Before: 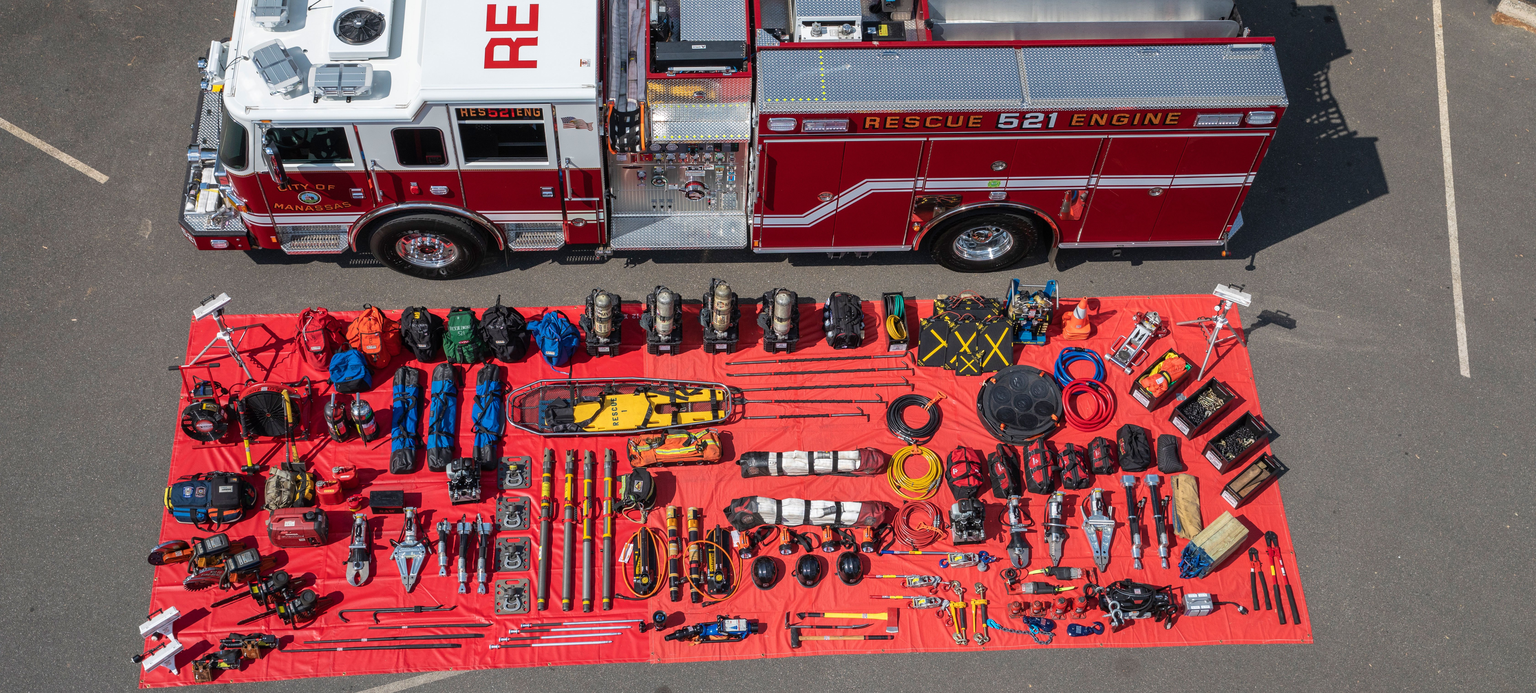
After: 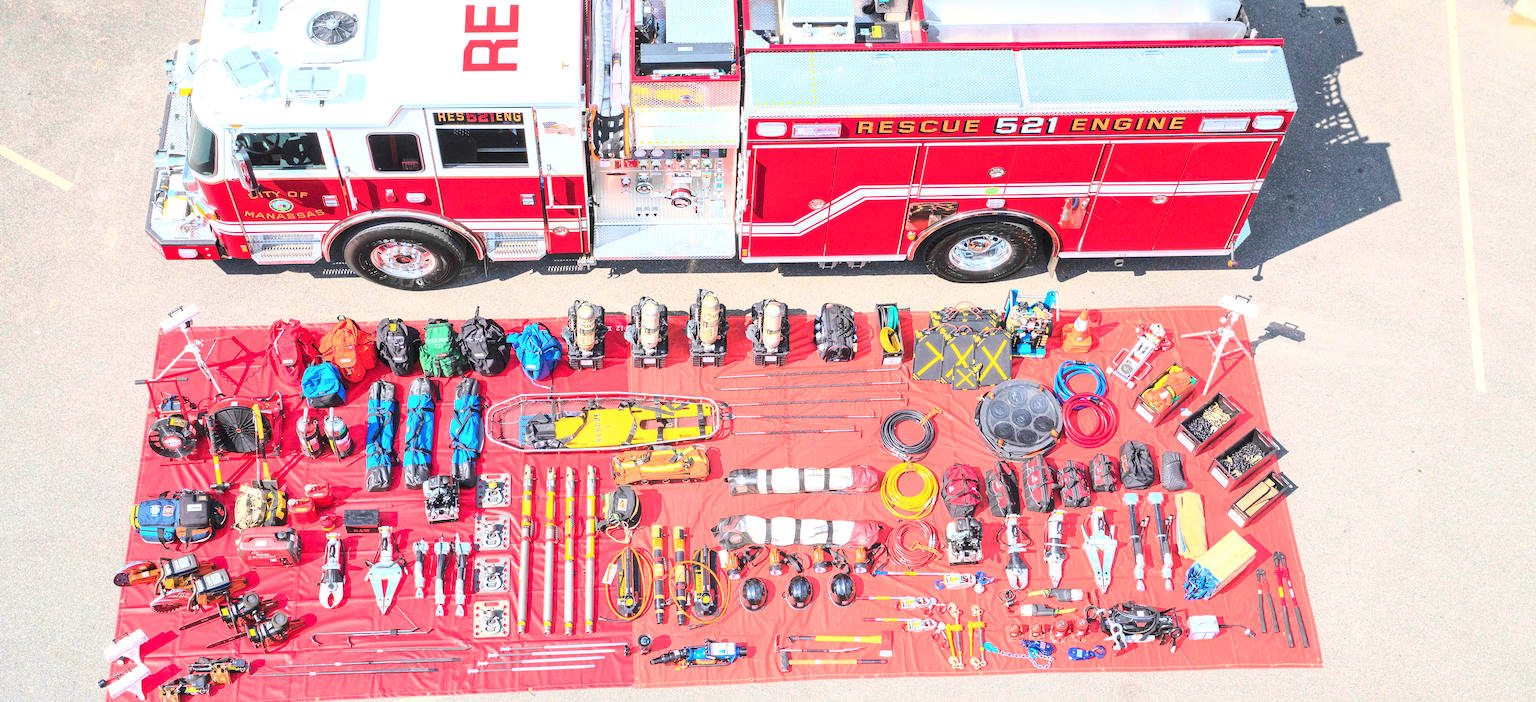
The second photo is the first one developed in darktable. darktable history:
crop and rotate: left 2.536%, right 1.107%, bottom 2.246%
exposure: black level correction 0, exposure 2 EV, compensate highlight preservation false
base curve: curves: ch0 [(0, 0) (0.025, 0.046) (0.112, 0.277) (0.467, 0.74) (0.814, 0.929) (1, 0.942)]
local contrast: mode bilateral grid, contrast 20, coarseness 50, detail 120%, midtone range 0.2
